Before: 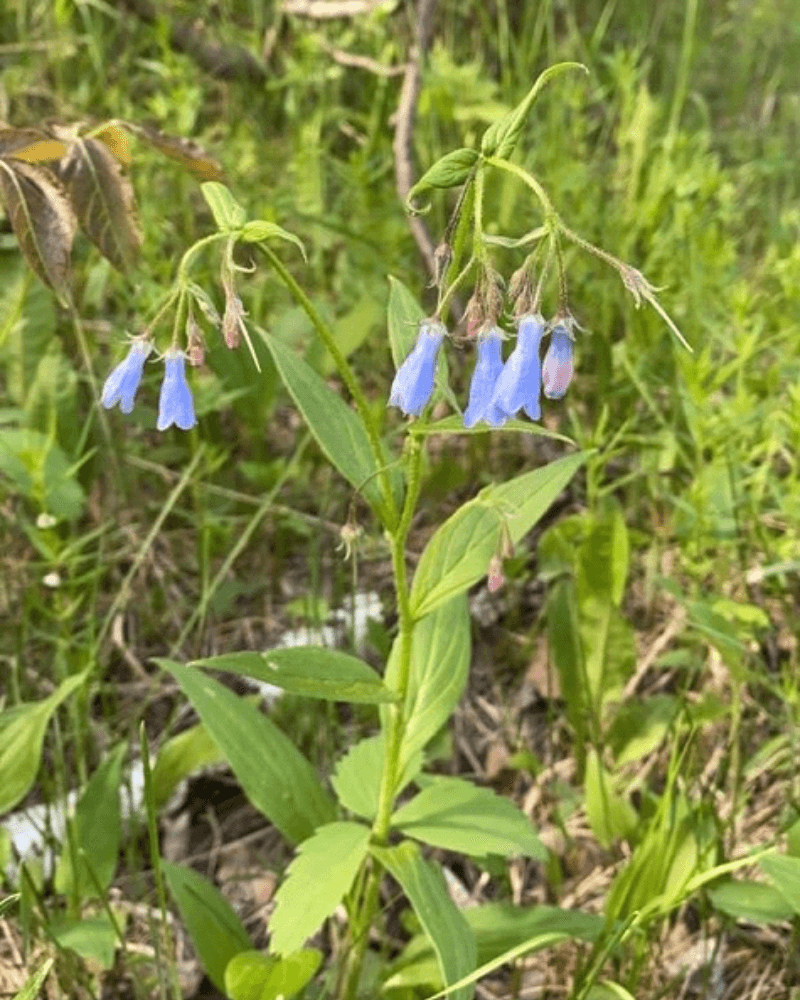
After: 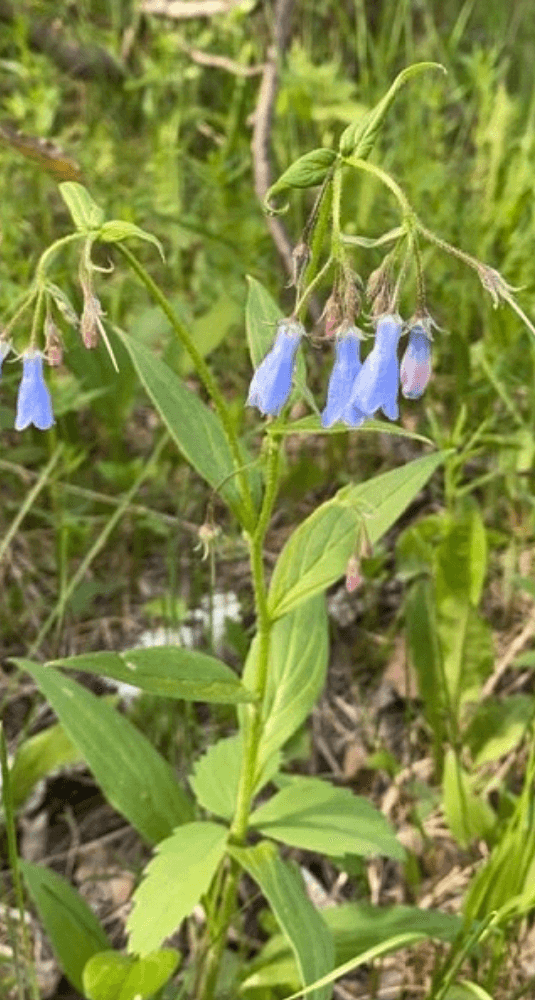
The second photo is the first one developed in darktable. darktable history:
shadows and highlights: soften with gaussian
crop and rotate: left 17.822%, right 15.257%
